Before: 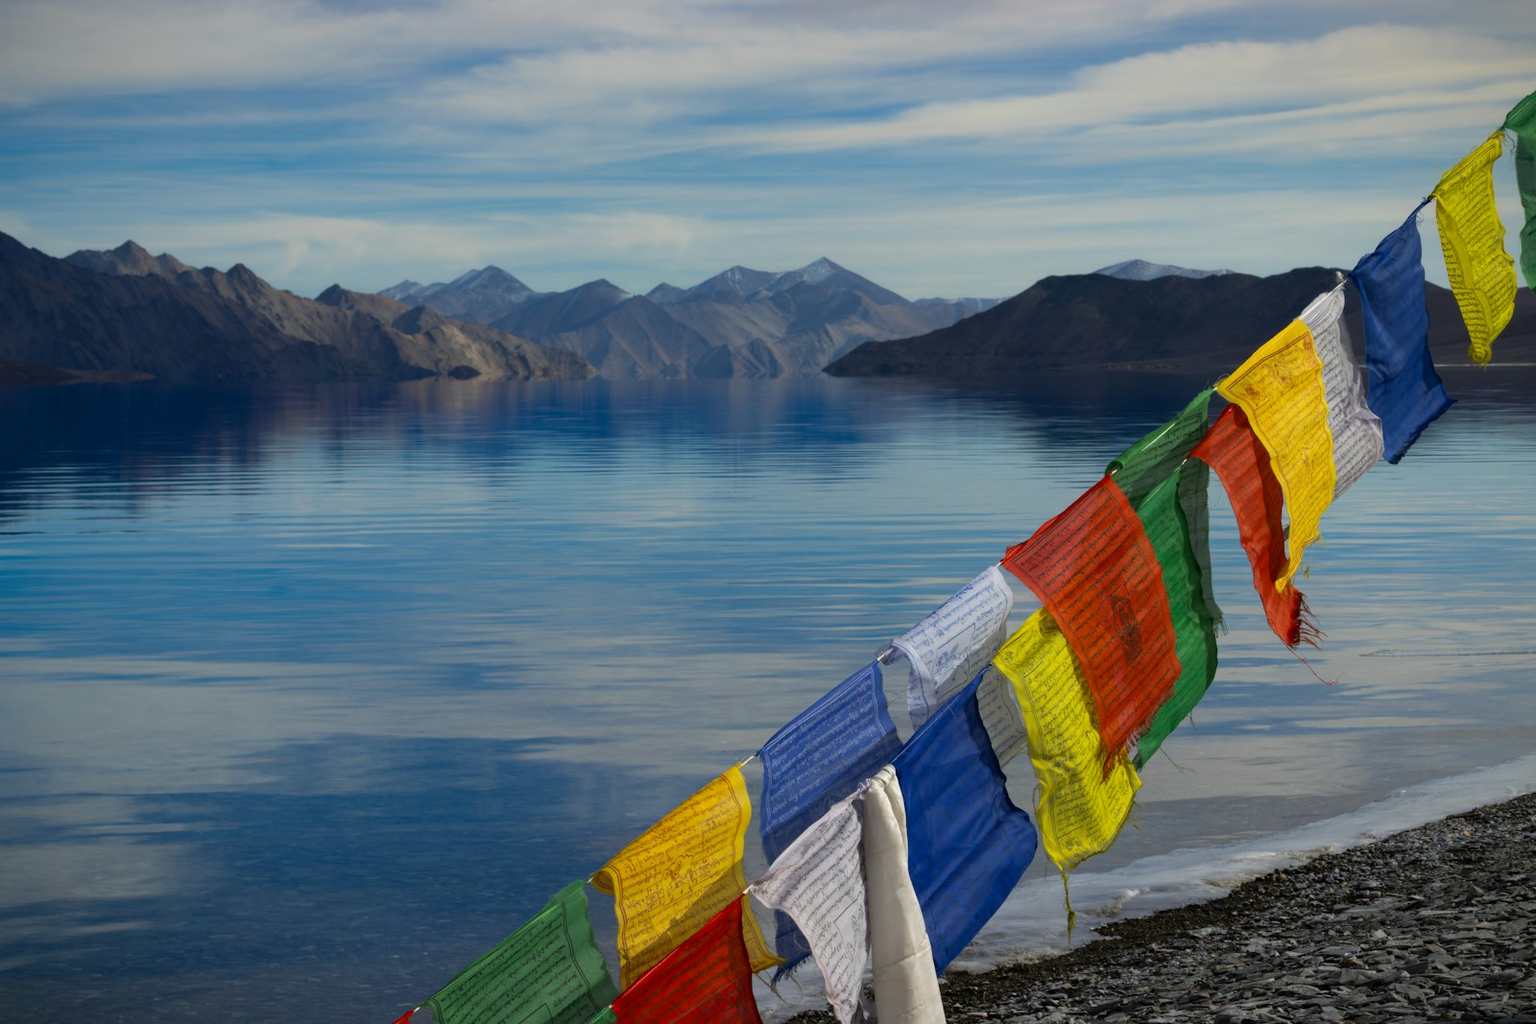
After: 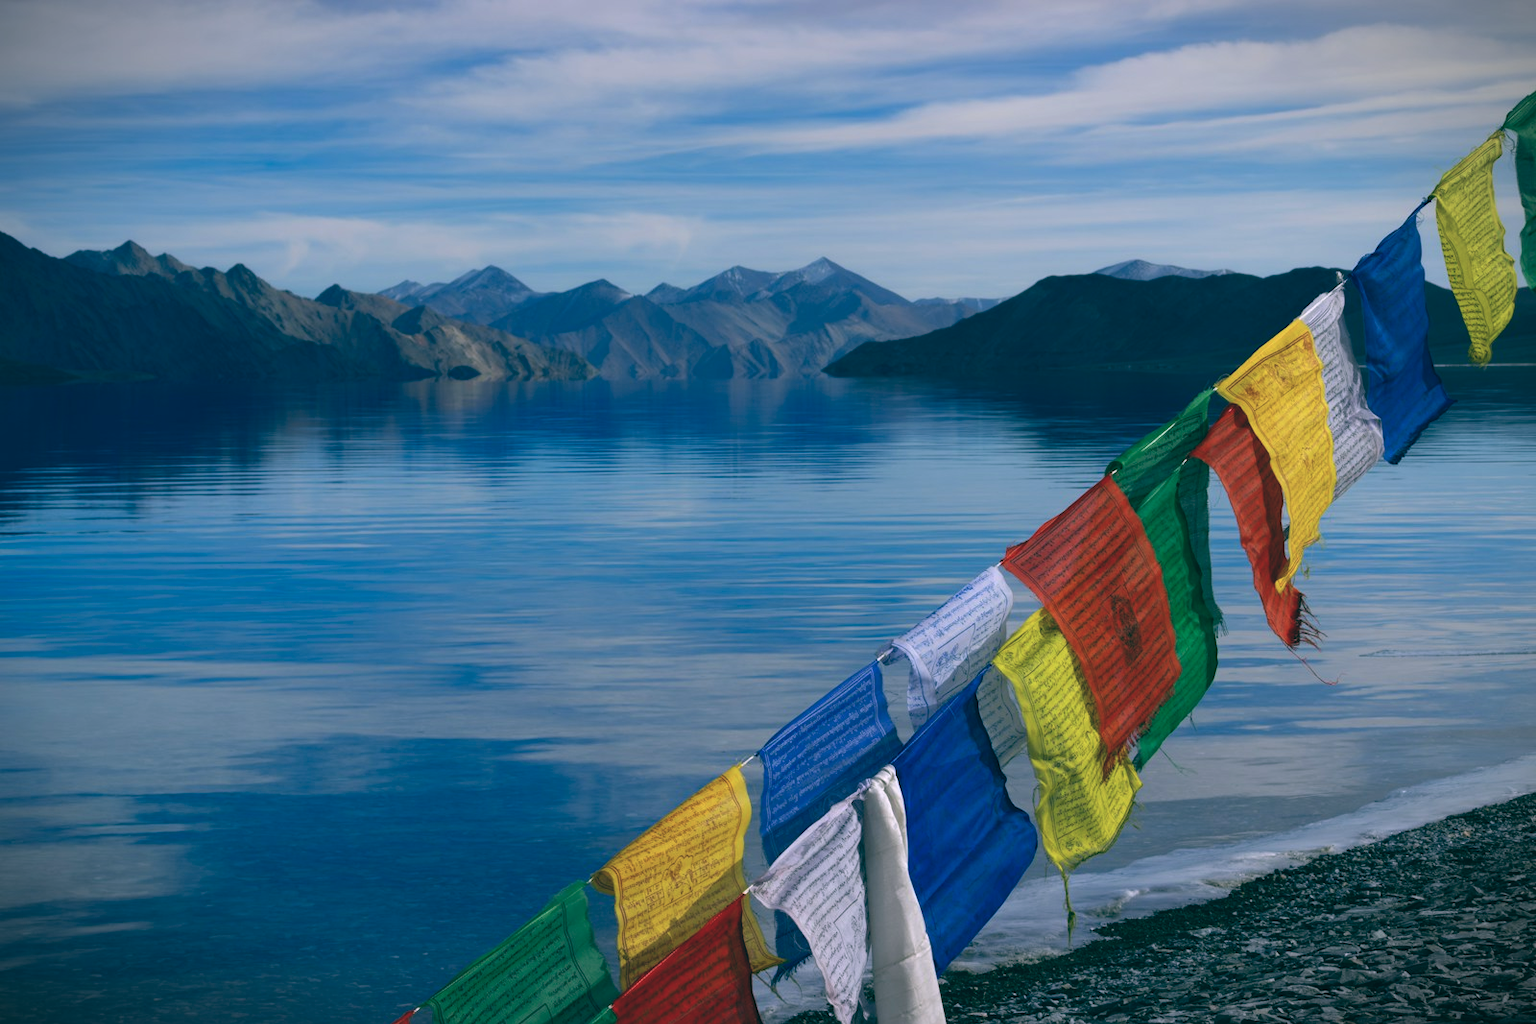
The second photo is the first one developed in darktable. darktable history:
vignetting: fall-off start 100%, brightness -0.282, width/height ratio 1.31
color calibration: illuminant as shot in camera, x 0.379, y 0.396, temperature 4138.76 K
color balance: lift [1.005, 0.99, 1.007, 1.01], gamma [1, 0.979, 1.011, 1.021], gain [0.923, 1.098, 1.025, 0.902], input saturation 90.45%, contrast 7.73%, output saturation 105.91%
